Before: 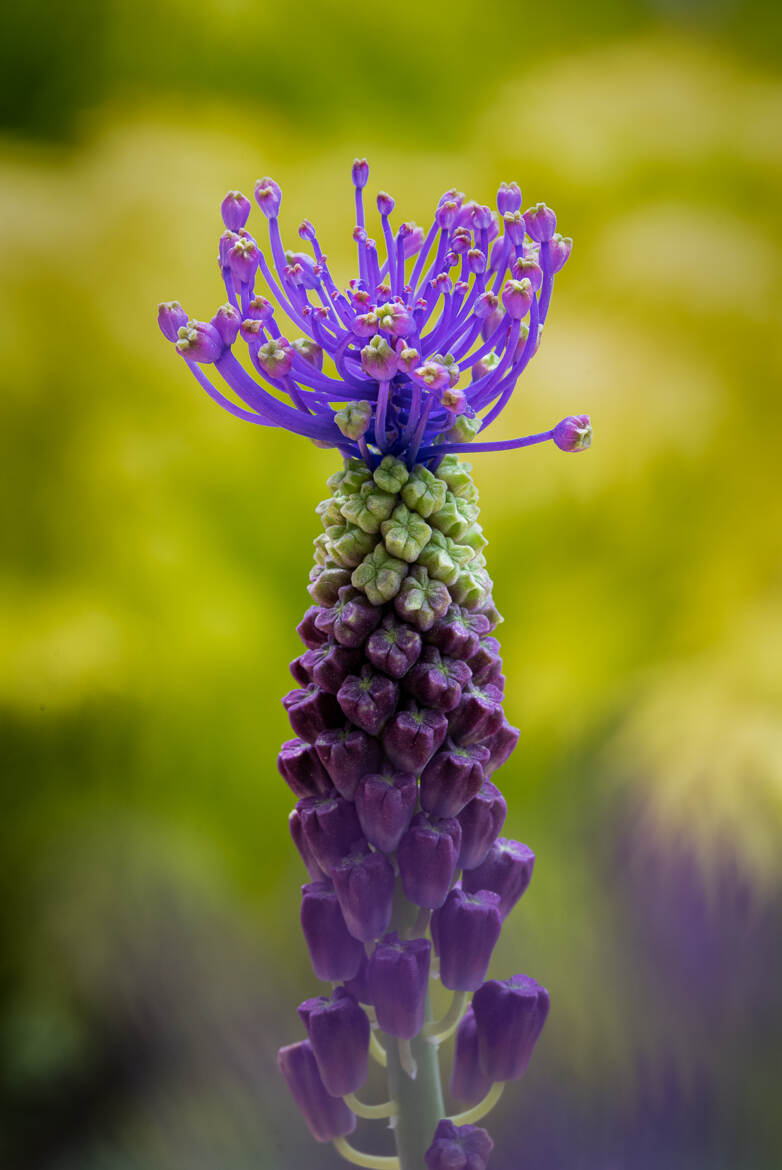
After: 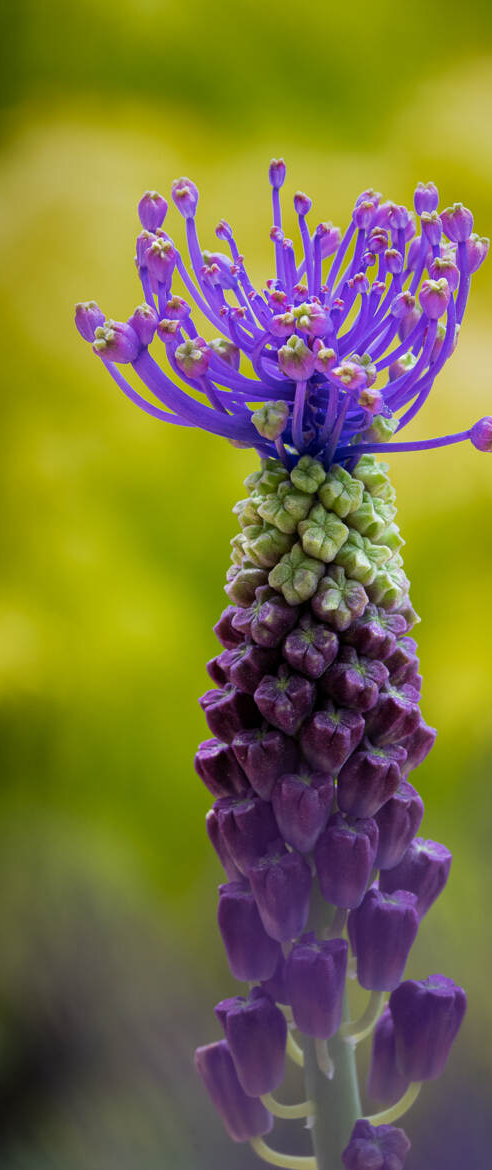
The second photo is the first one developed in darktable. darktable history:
crop: left 10.655%, right 26.319%
